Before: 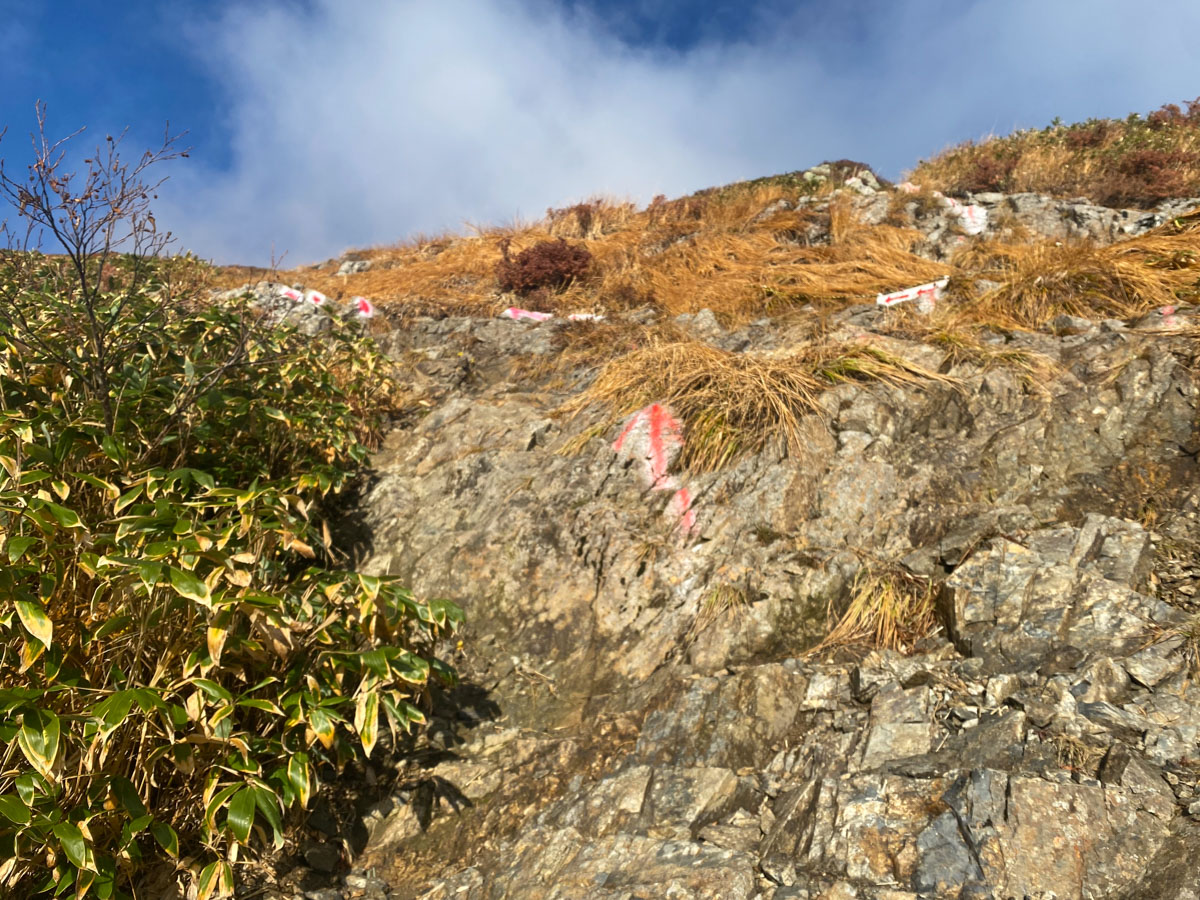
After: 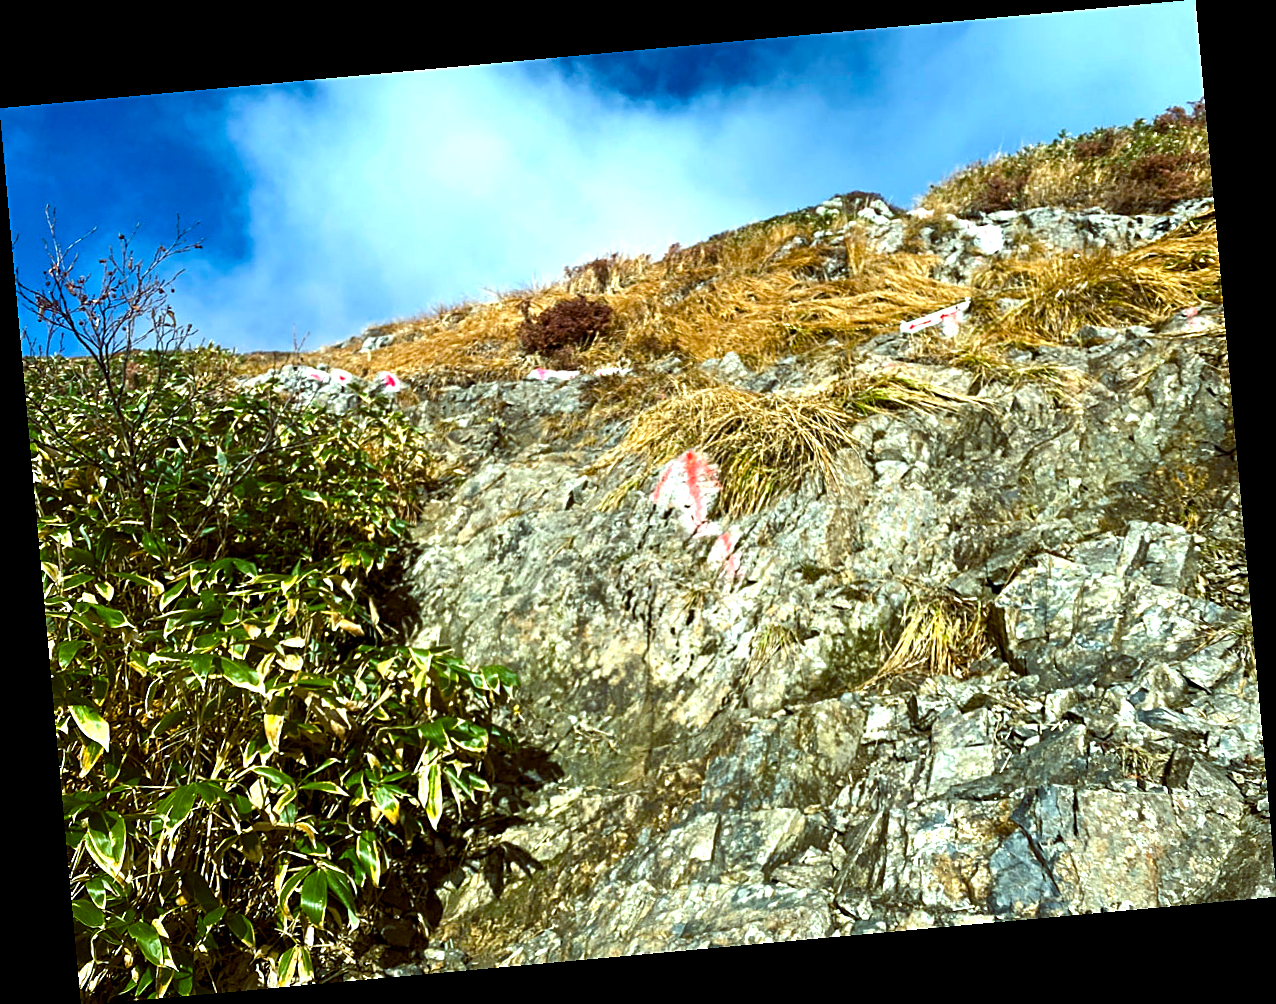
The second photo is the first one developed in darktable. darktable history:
sharpen: on, module defaults
color balance rgb: shadows lift › luminance -7.7%, shadows lift › chroma 2.13%, shadows lift › hue 200.79°, power › luminance -7.77%, power › chroma 2.27%, power › hue 220.69°, highlights gain › luminance 15.15%, highlights gain › chroma 4%, highlights gain › hue 209.35°, global offset › luminance -0.21%, global offset › chroma 0.27%, perceptual saturation grading › global saturation 24.42%, perceptual saturation grading › highlights -24.42%, perceptual saturation grading › mid-tones 24.42%, perceptual saturation grading › shadows 40%, perceptual brilliance grading › global brilliance -5%, perceptual brilliance grading › highlights 24.42%, perceptual brilliance grading › mid-tones 7%, perceptual brilliance grading › shadows -5%
rotate and perspective: rotation -5.2°, automatic cropping off
